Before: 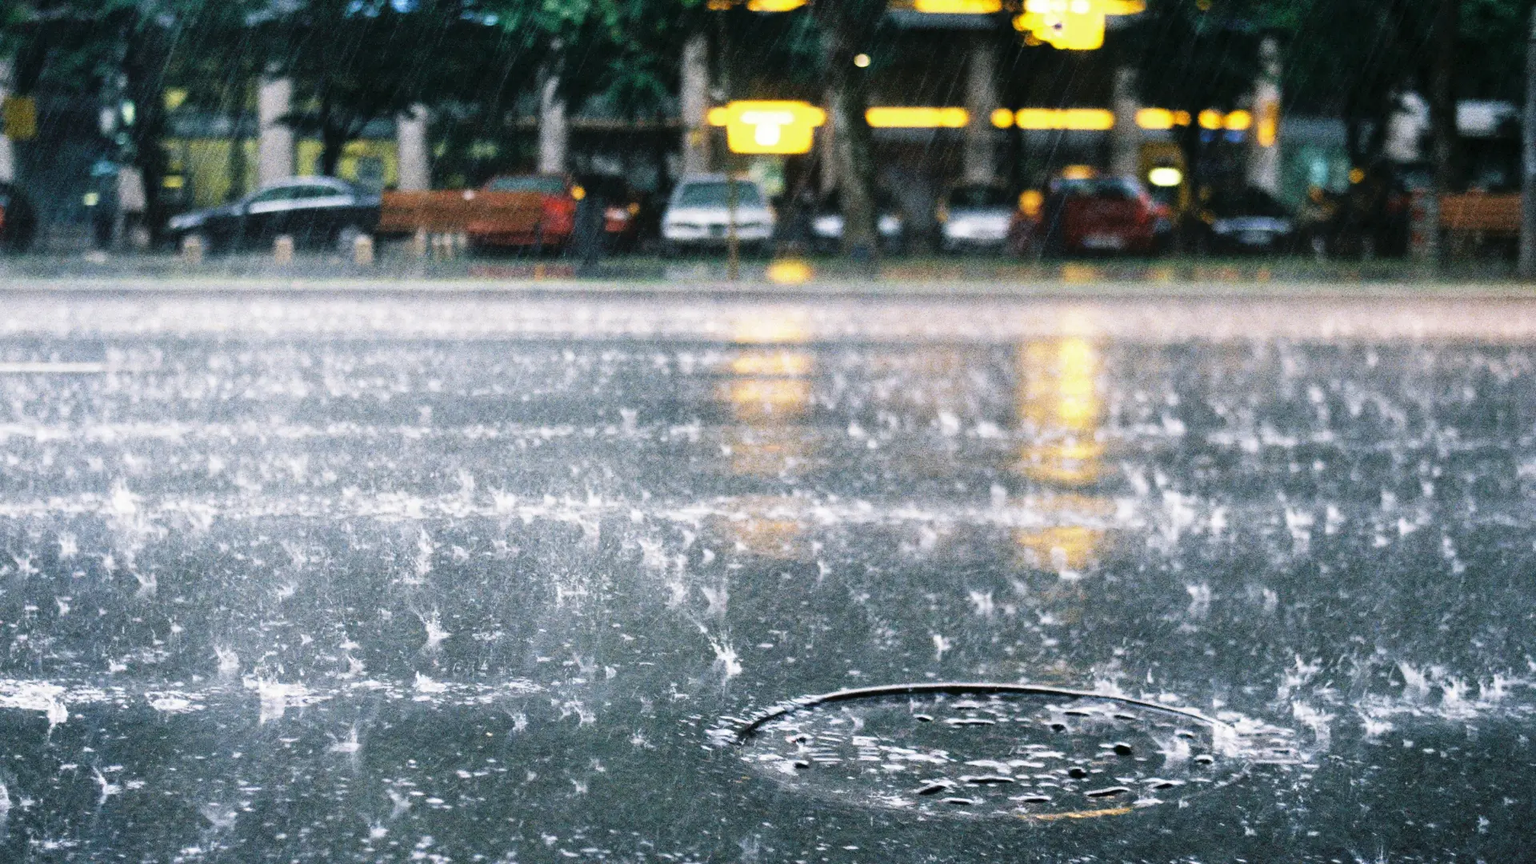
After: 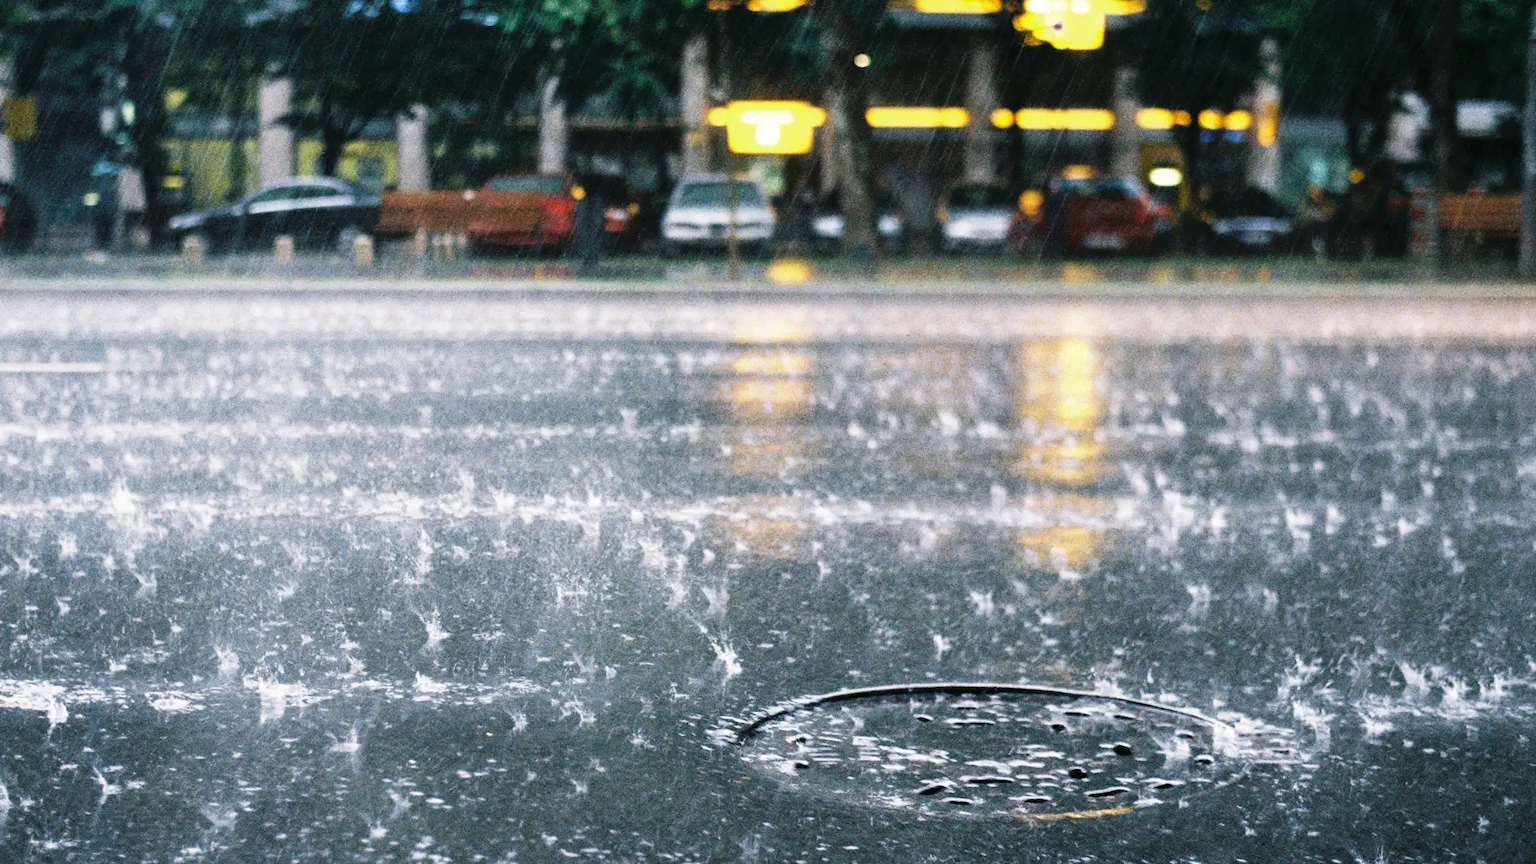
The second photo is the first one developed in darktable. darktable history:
grain: coarseness 0.09 ISO, strength 10%
shadows and highlights: radius 331.84, shadows 53.55, highlights -100, compress 94.63%, highlights color adjustment 73.23%, soften with gaussian
